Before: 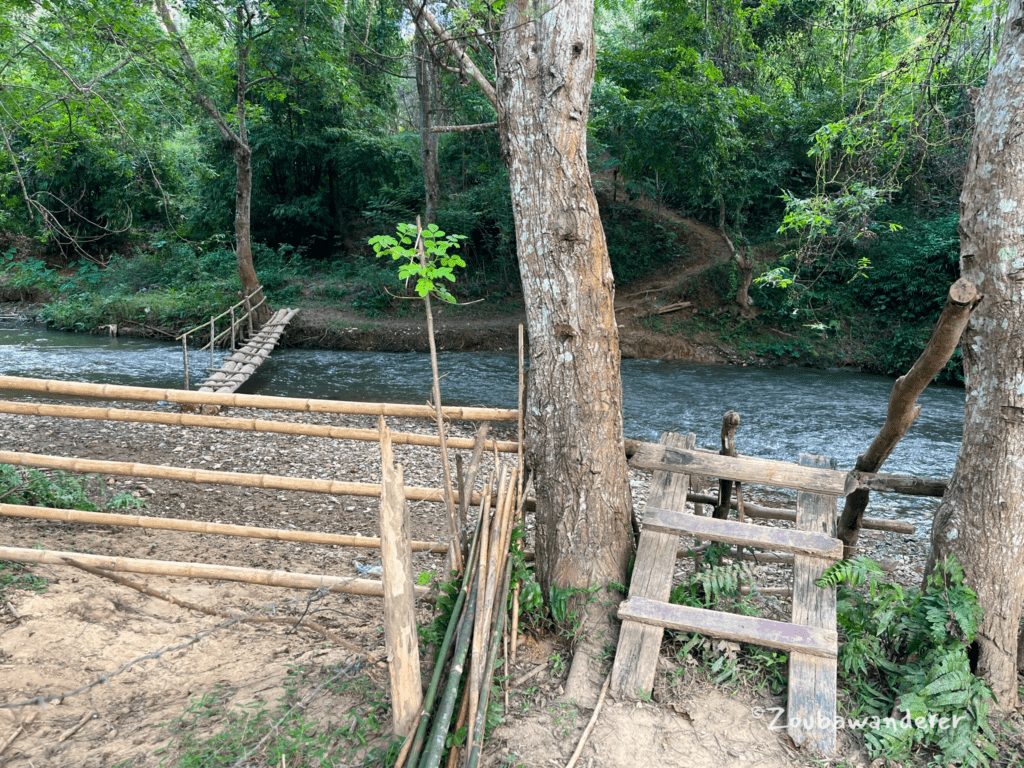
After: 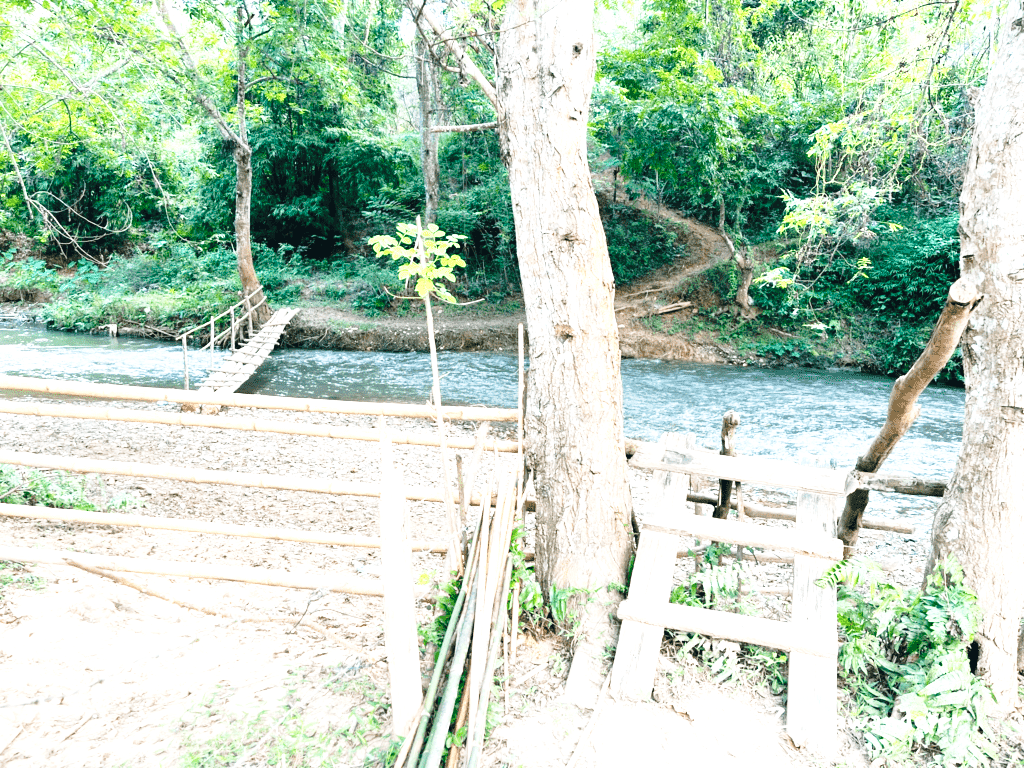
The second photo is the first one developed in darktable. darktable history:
exposure: black level correction 0, exposure 1.544 EV, compensate highlight preservation false
base curve: curves: ch0 [(0, 0) (0.028, 0.03) (0.121, 0.232) (0.46, 0.748) (0.859, 0.968) (1, 1)], preserve colors none
